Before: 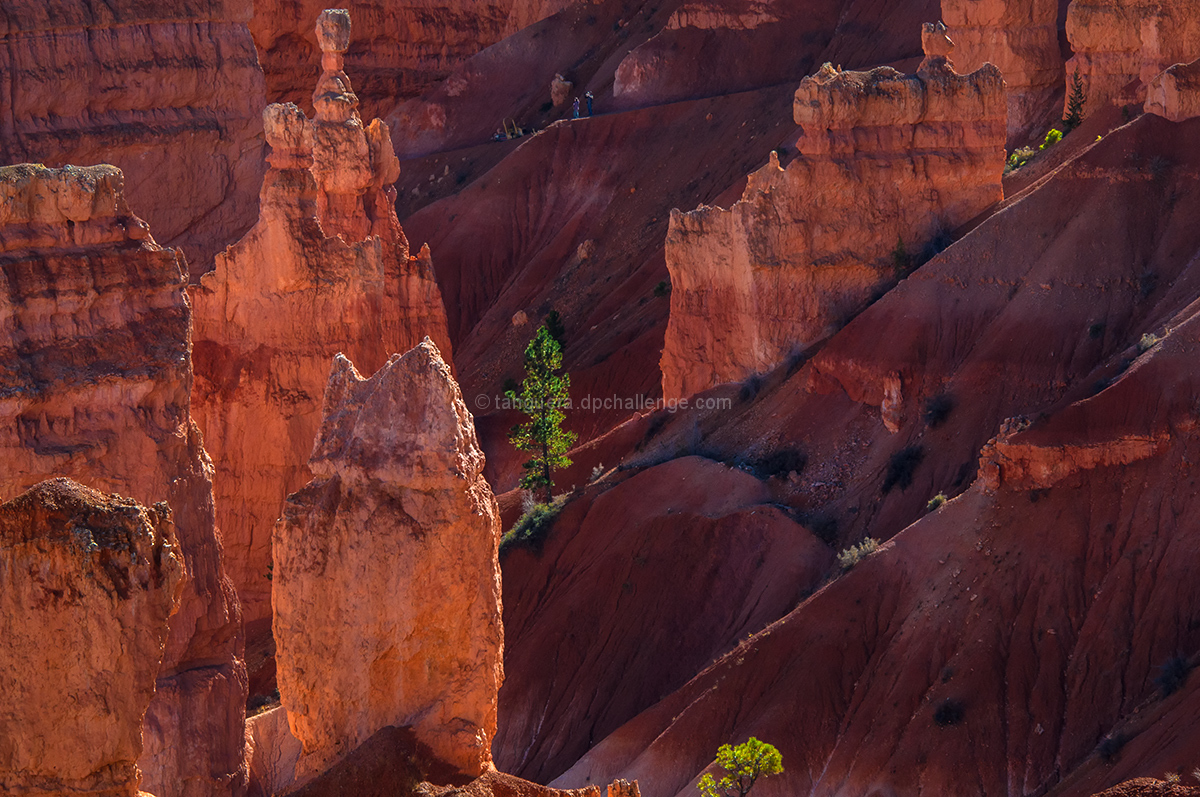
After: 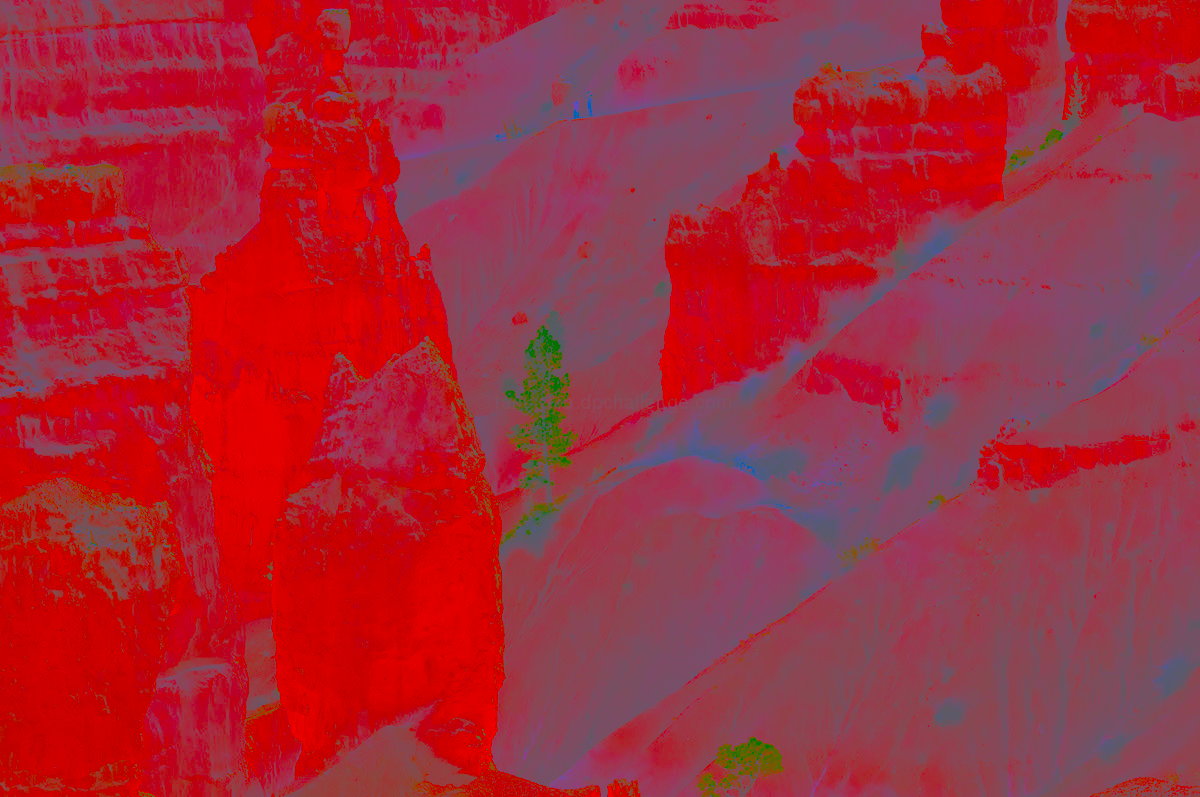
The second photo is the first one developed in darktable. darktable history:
contrast brightness saturation: contrast -0.98, brightness -0.169, saturation 0.75
tone equalizer: -7 EV 0.162 EV, -6 EV 0.627 EV, -5 EV 1.15 EV, -4 EV 1.35 EV, -3 EV 1.14 EV, -2 EV 0.6 EV, -1 EV 0.148 EV, edges refinement/feathering 500, mask exposure compensation -1.57 EV, preserve details no
